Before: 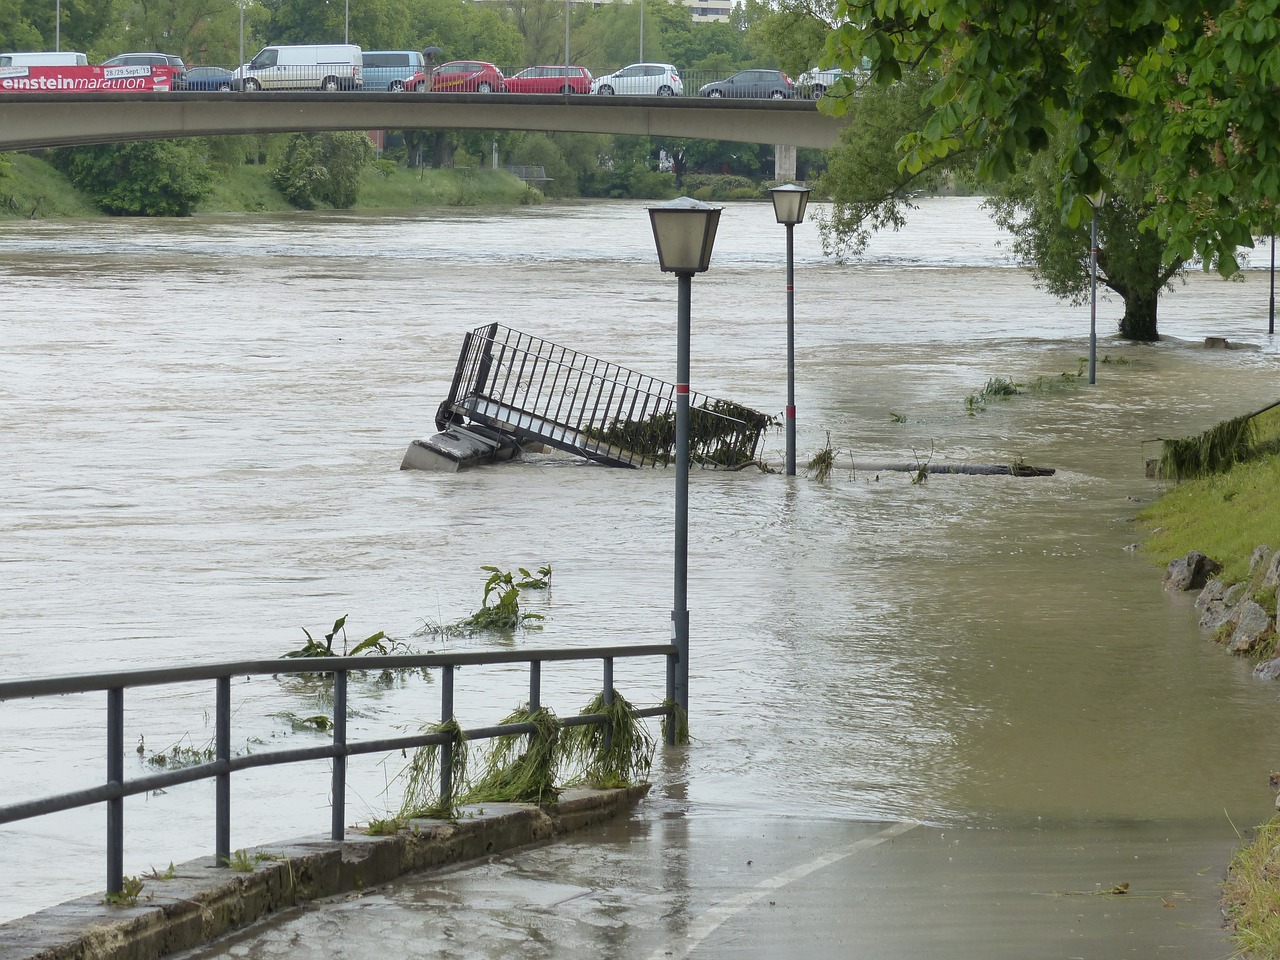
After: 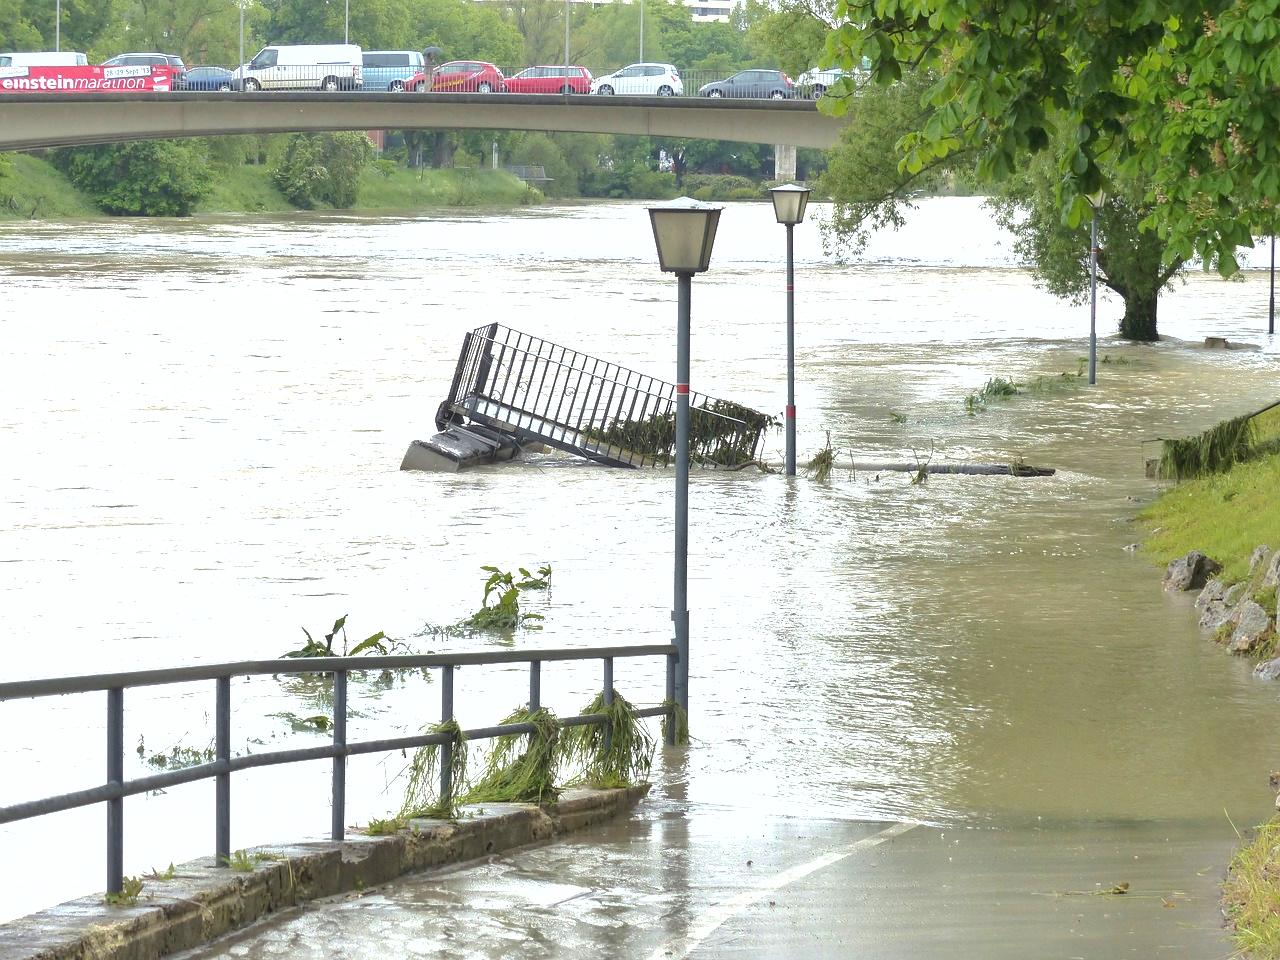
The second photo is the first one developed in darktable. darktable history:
shadows and highlights: shadows 30
exposure: black level correction 0, exposure 1.1 EV, compensate exposure bias true, compensate highlight preservation false
